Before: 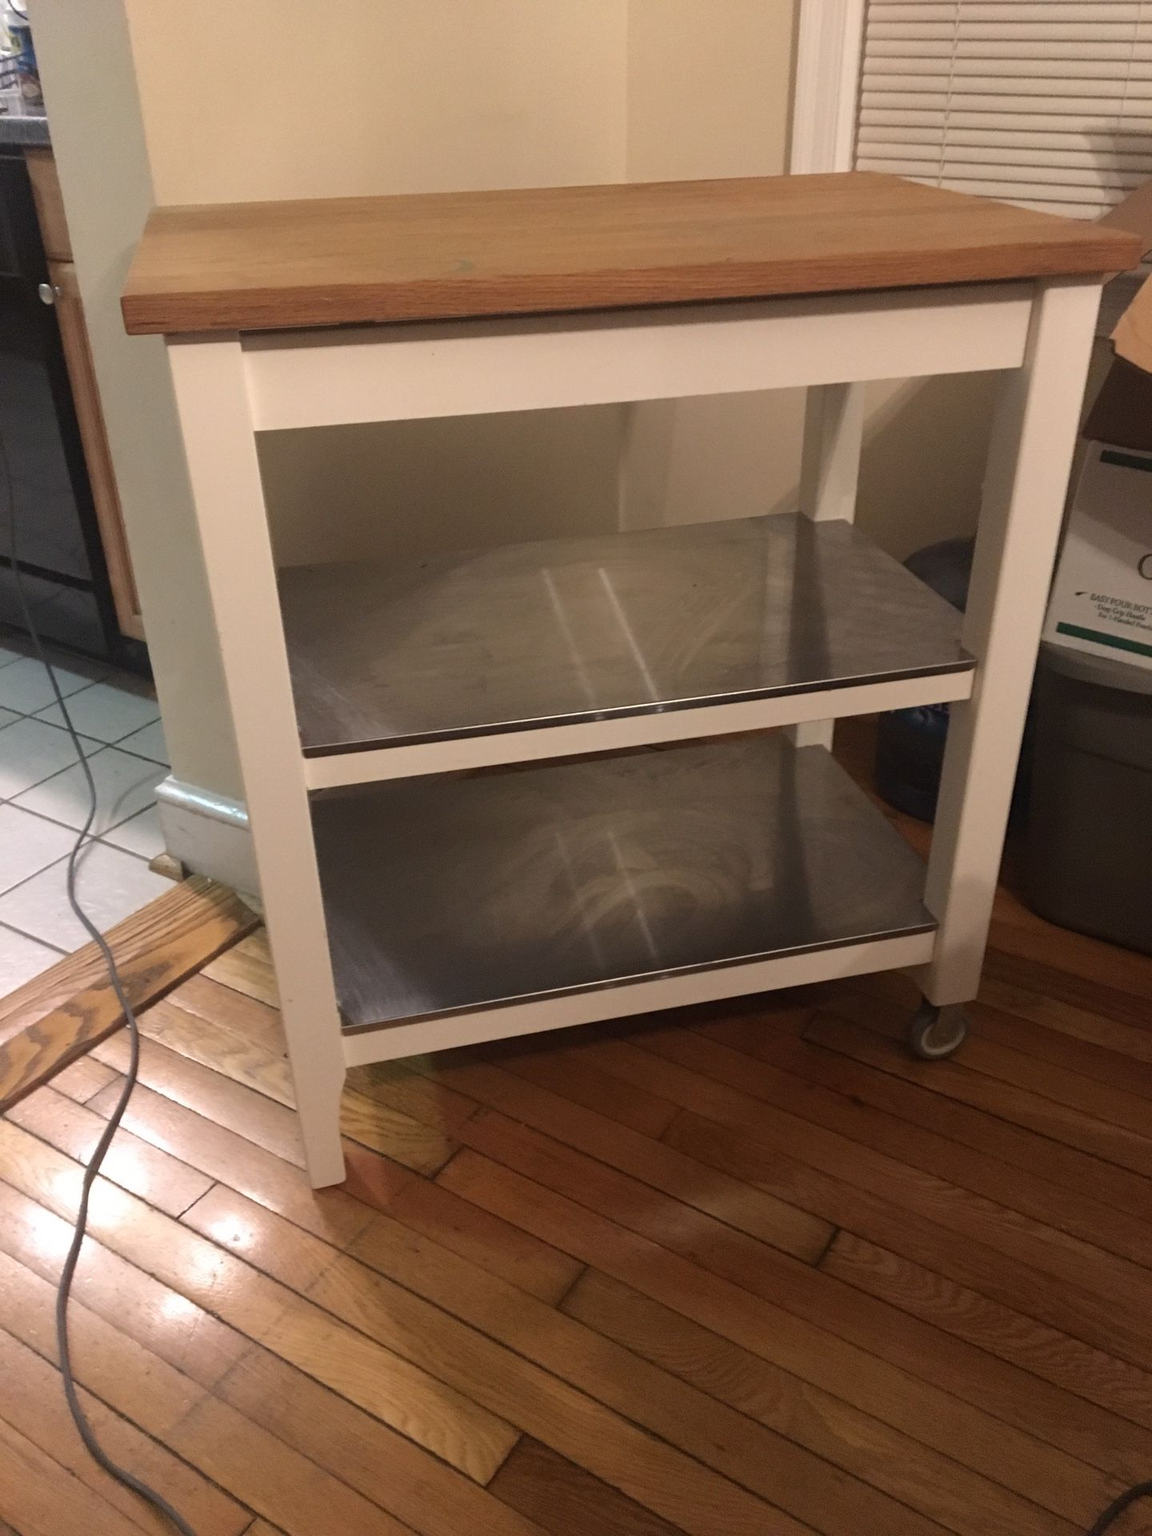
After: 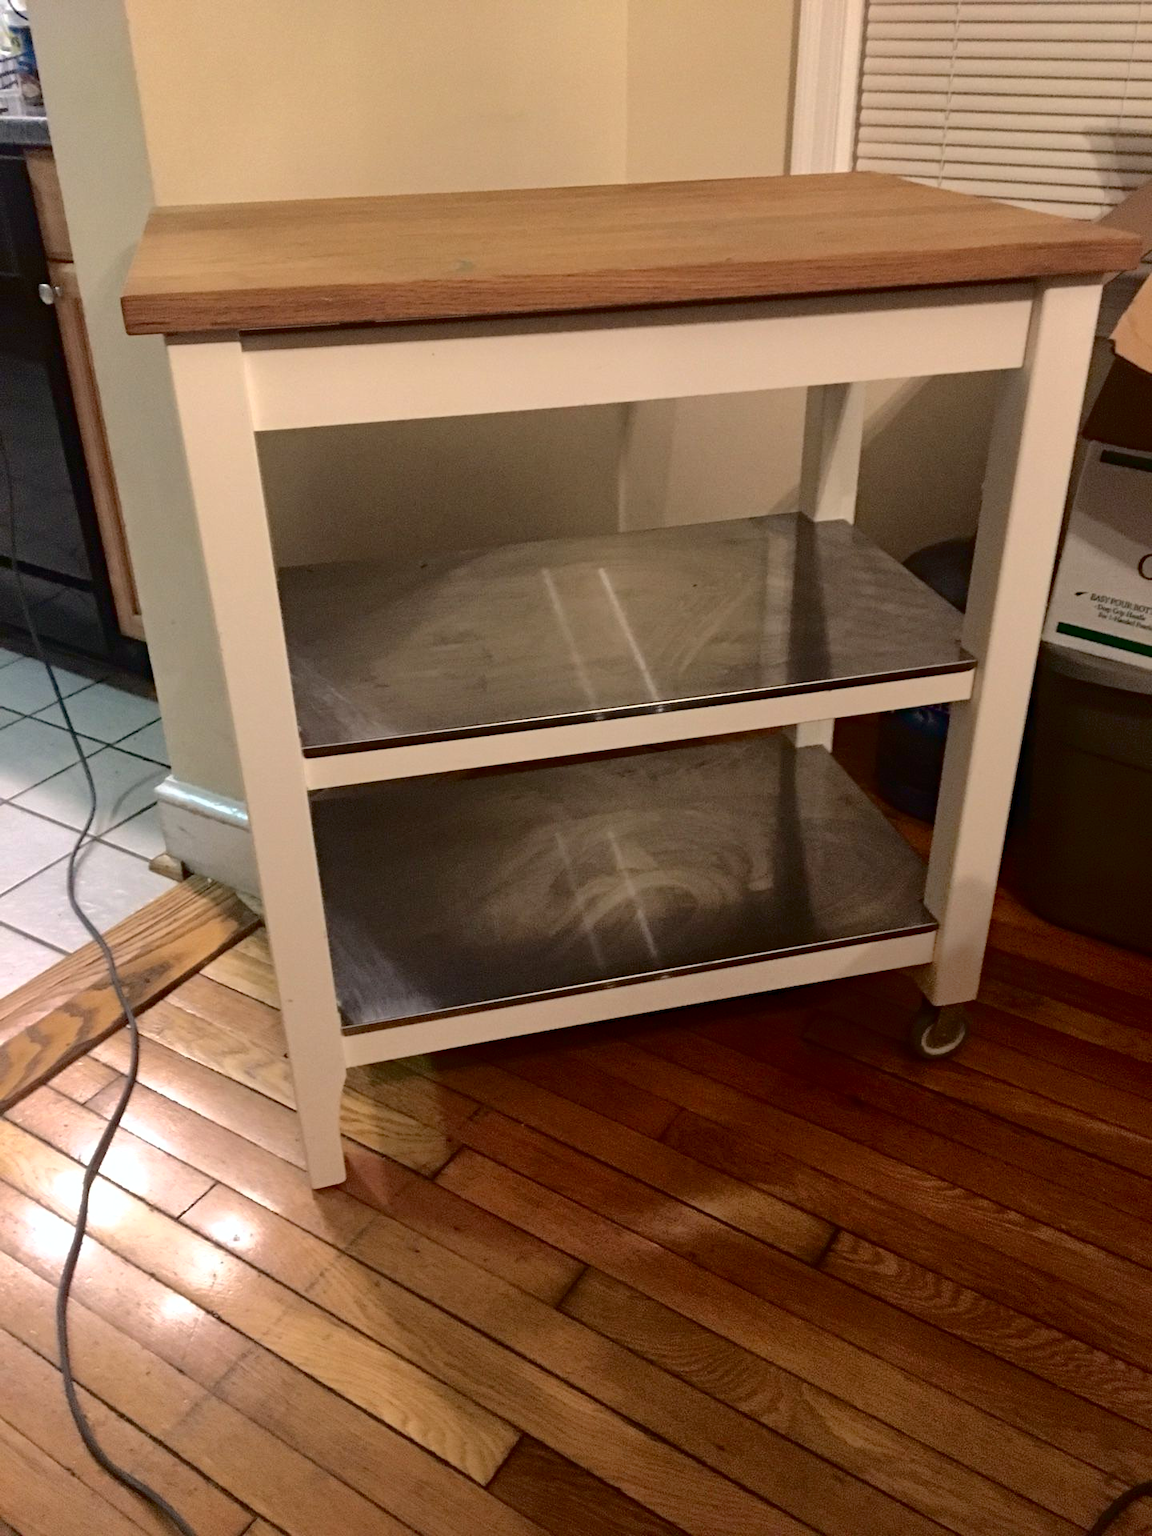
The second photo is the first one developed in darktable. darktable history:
shadows and highlights: on, module defaults
haze removal: strength 0.279, distance 0.255, compatibility mode true, adaptive false
tone curve: curves: ch0 [(0, 0) (0.003, 0.003) (0.011, 0.005) (0.025, 0.008) (0.044, 0.012) (0.069, 0.02) (0.1, 0.031) (0.136, 0.047) (0.177, 0.088) (0.224, 0.141) (0.277, 0.222) (0.335, 0.32) (0.399, 0.425) (0.468, 0.524) (0.543, 0.623) (0.623, 0.716) (0.709, 0.796) (0.801, 0.88) (0.898, 0.959) (1, 1)], color space Lab, independent channels, preserve colors none
